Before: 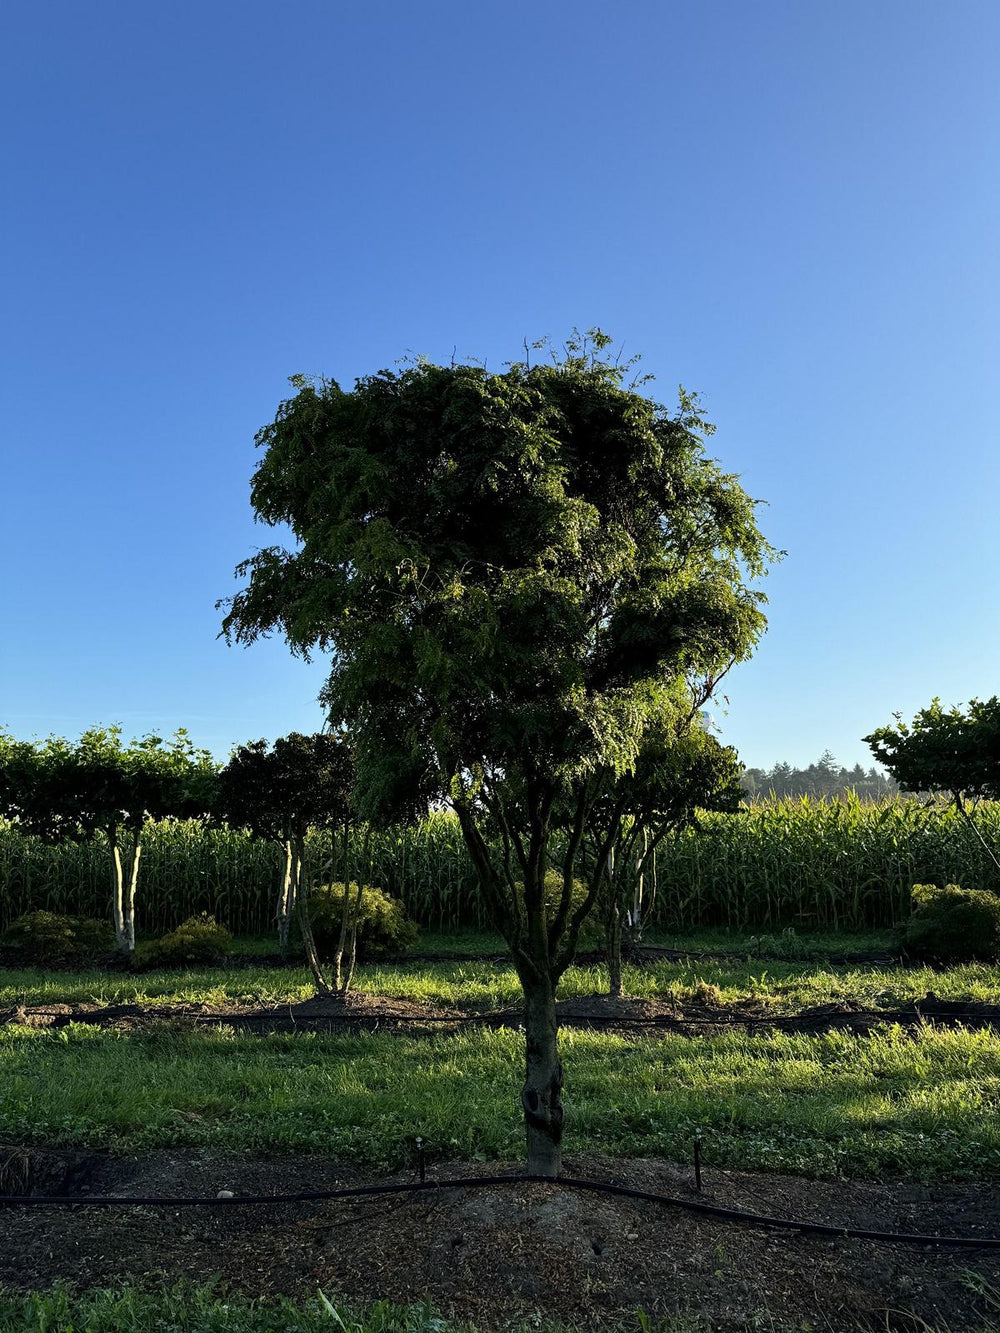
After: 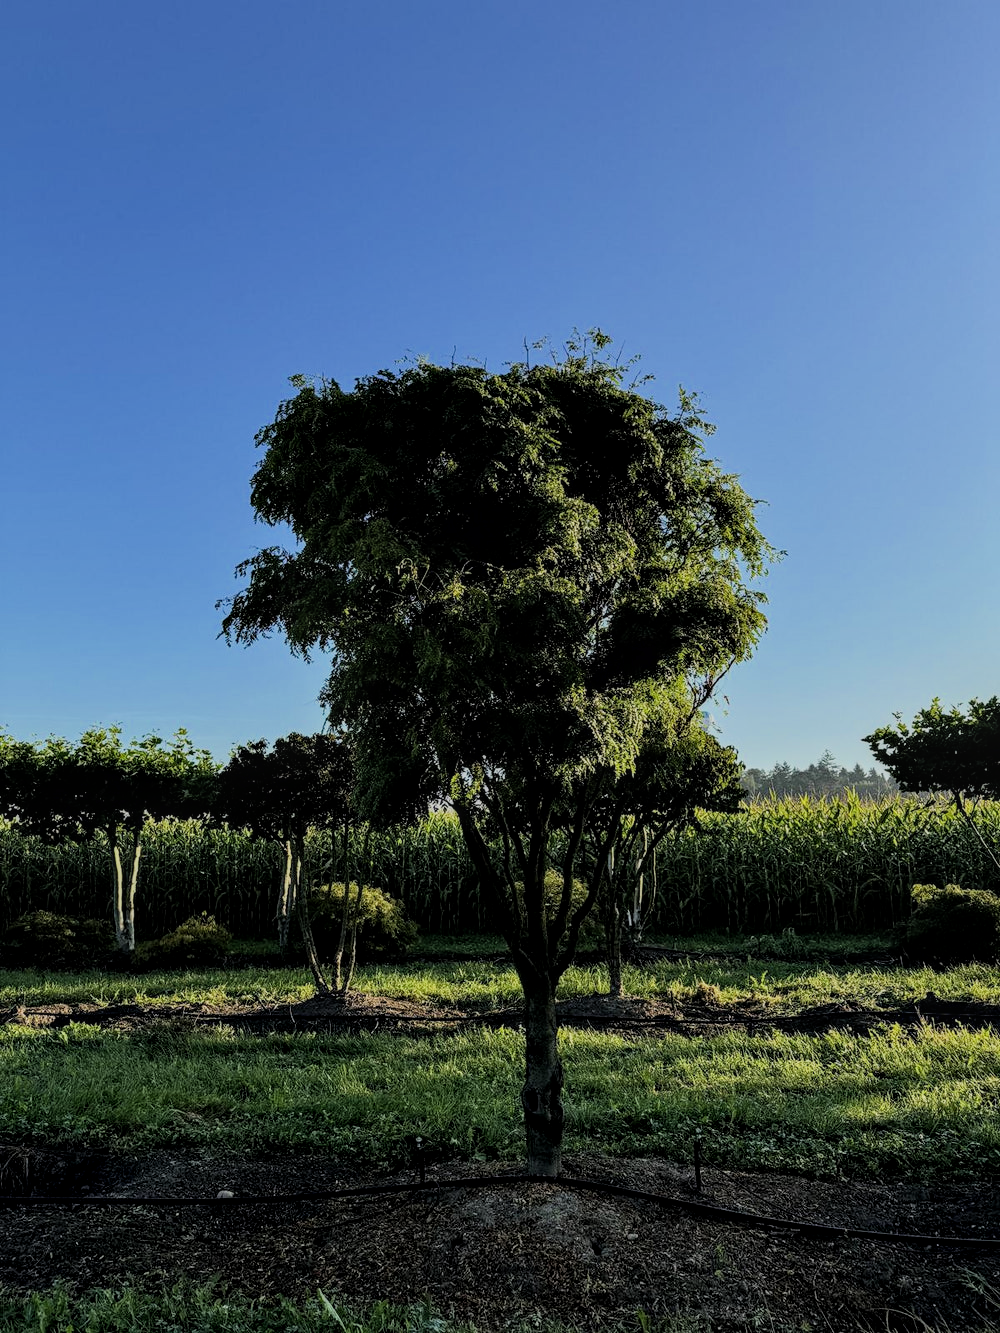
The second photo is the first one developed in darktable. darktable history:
local contrast: on, module defaults
filmic rgb: black relative exposure -7.48 EV, white relative exposure 4.83 EV, hardness 3.4, color science v6 (2022)
